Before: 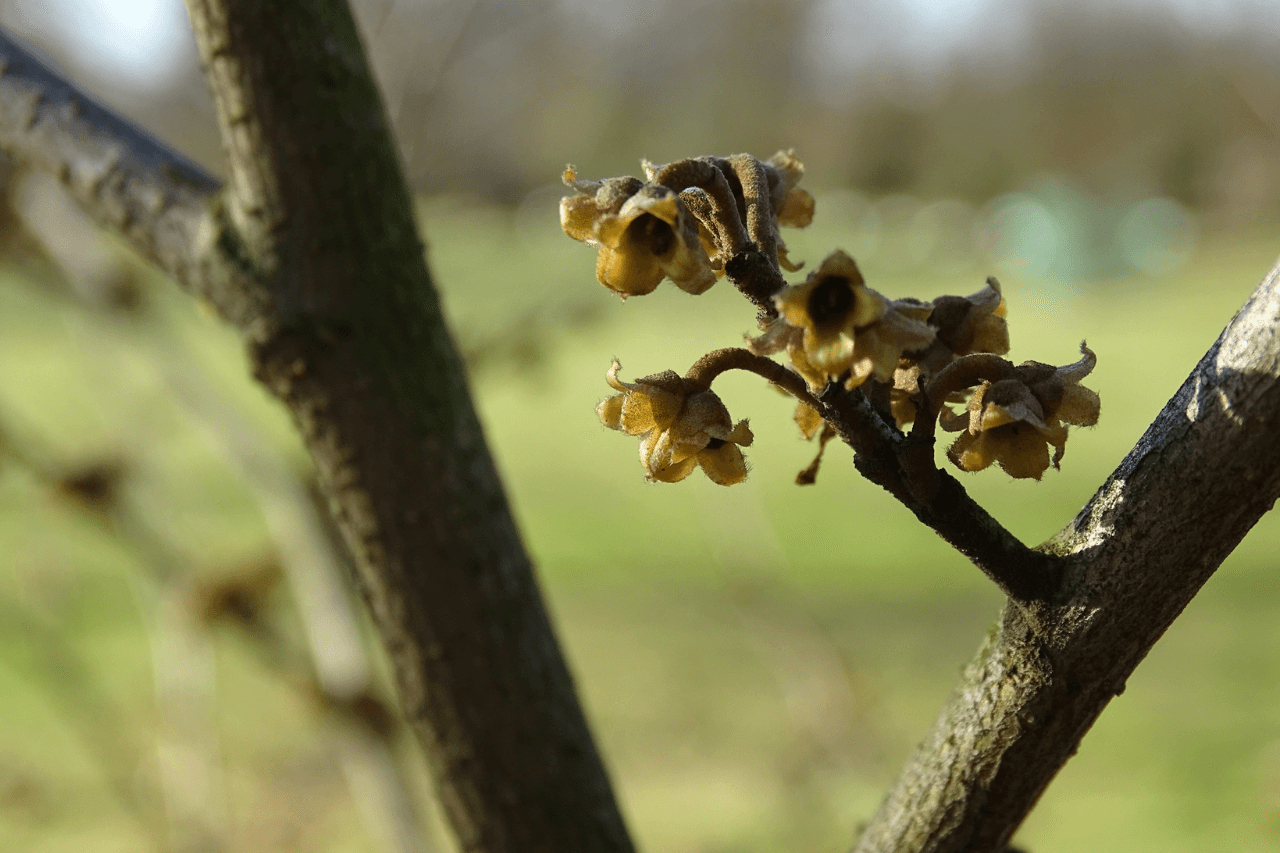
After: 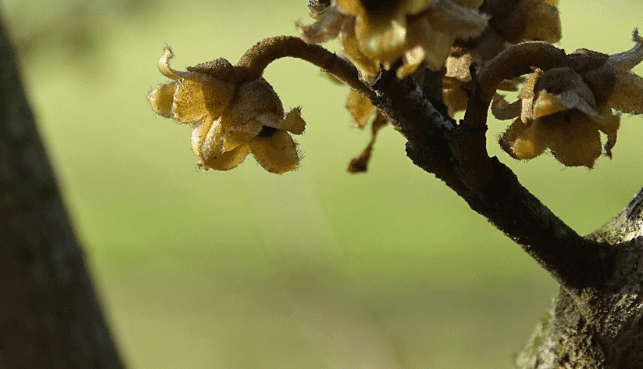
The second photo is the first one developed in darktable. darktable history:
crop: left 35.03%, top 36.625%, right 14.663%, bottom 20.057%
shadows and highlights: shadows 37.27, highlights -28.18, soften with gaussian
